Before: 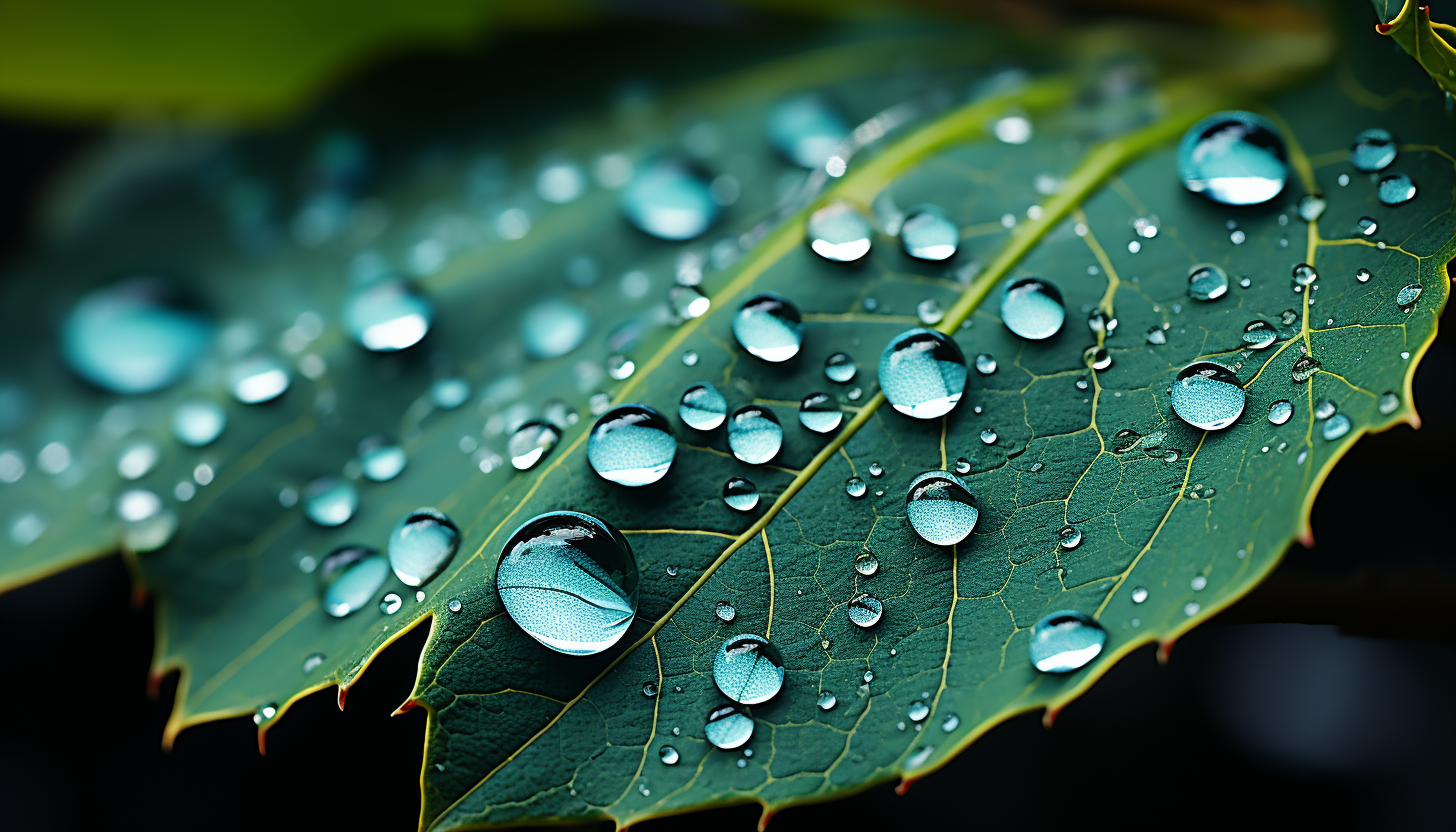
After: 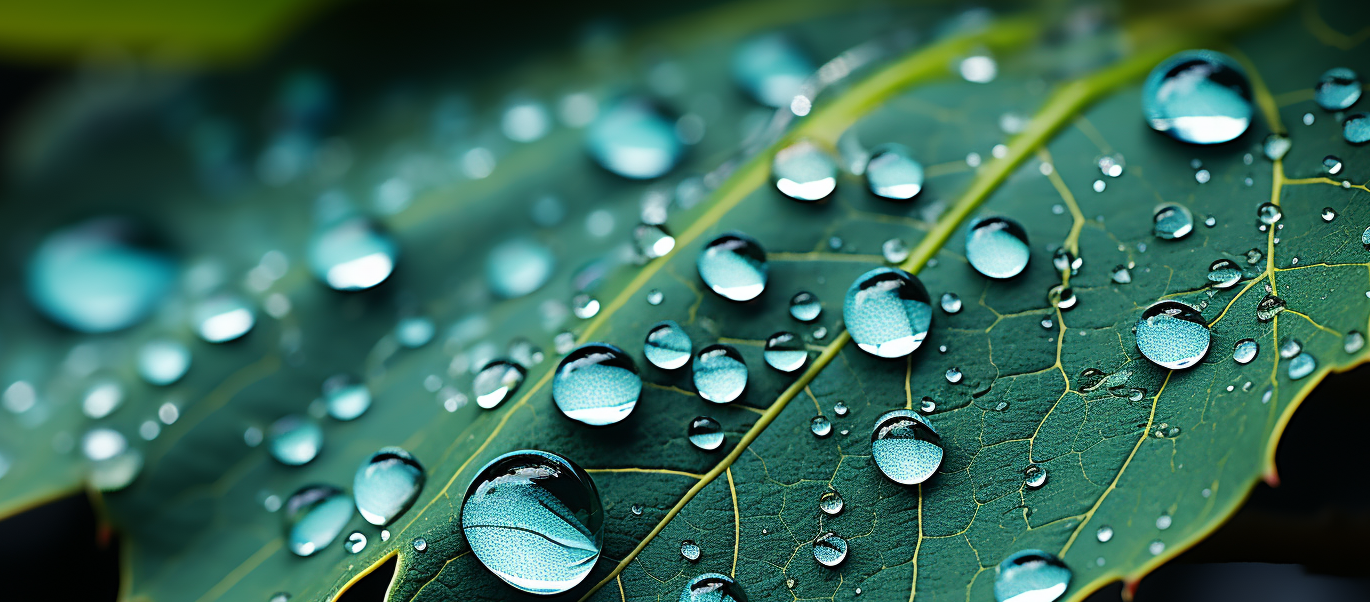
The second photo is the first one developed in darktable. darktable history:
crop: left 2.432%, top 7.364%, right 3.434%, bottom 20.247%
